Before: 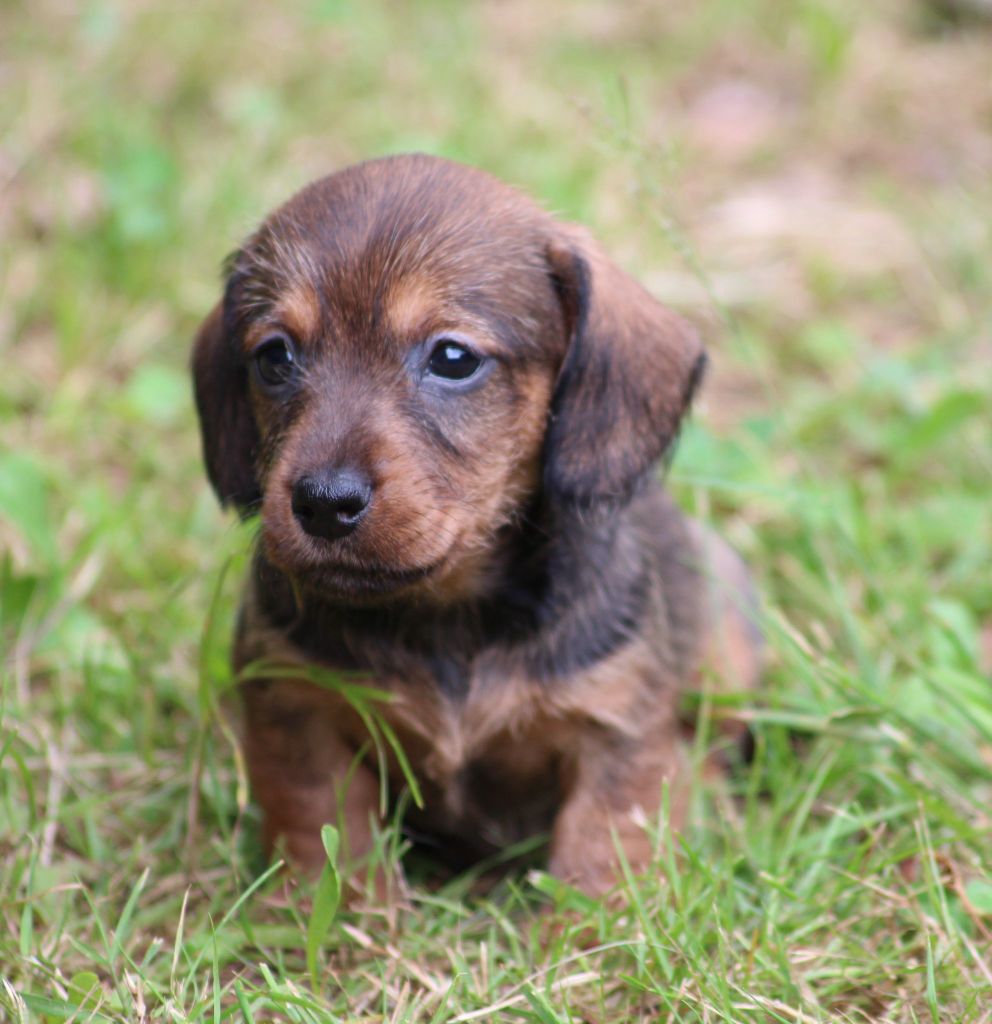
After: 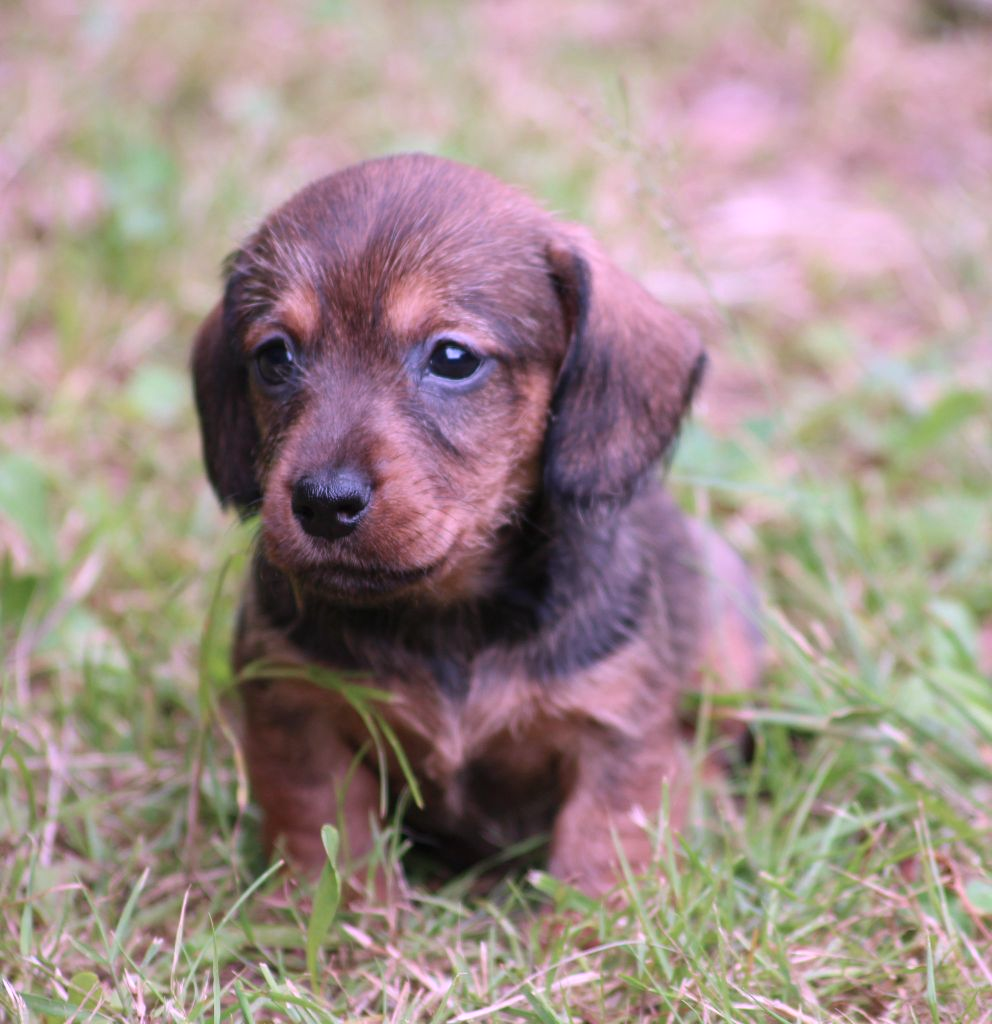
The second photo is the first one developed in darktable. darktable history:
color correction: highlights a* 16.05, highlights b* -20.36
